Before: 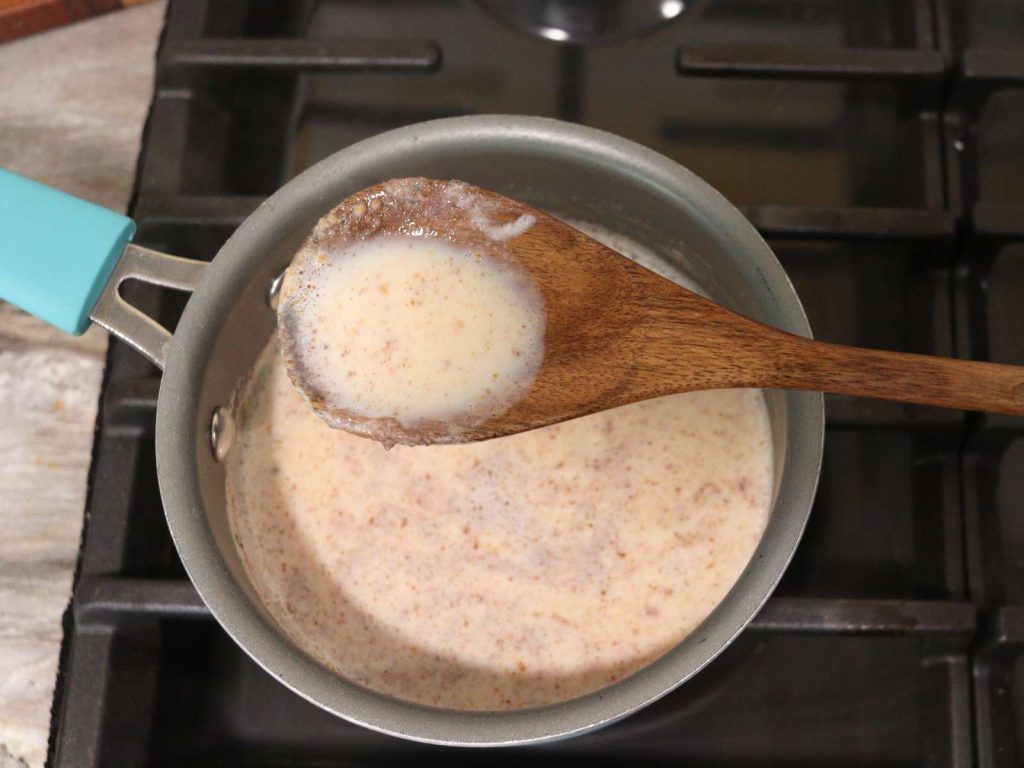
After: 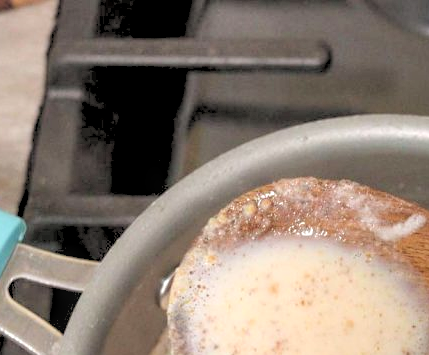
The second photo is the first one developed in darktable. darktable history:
color balance: lift [1.007, 1, 1, 1], gamma [1.097, 1, 1, 1]
rgb levels: levels [[0.027, 0.429, 0.996], [0, 0.5, 1], [0, 0.5, 1]]
shadows and highlights: low approximation 0.01, soften with gaussian
crop and rotate: left 10.817%, top 0.062%, right 47.194%, bottom 53.626%
local contrast: on, module defaults
sharpen: amount 0.2
